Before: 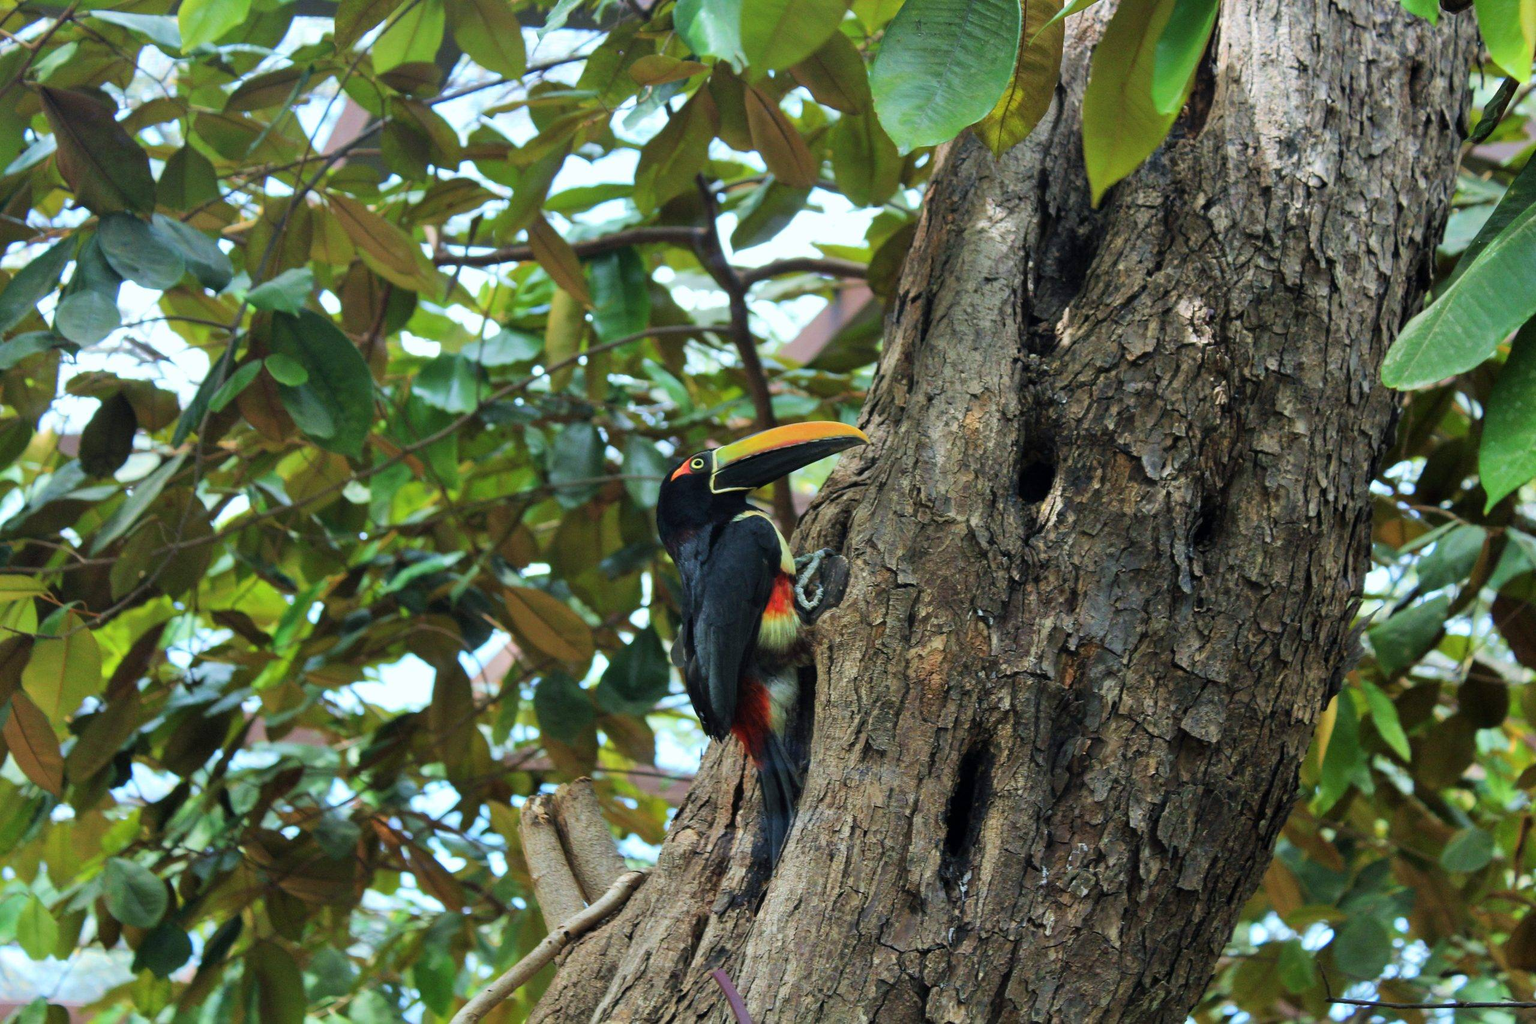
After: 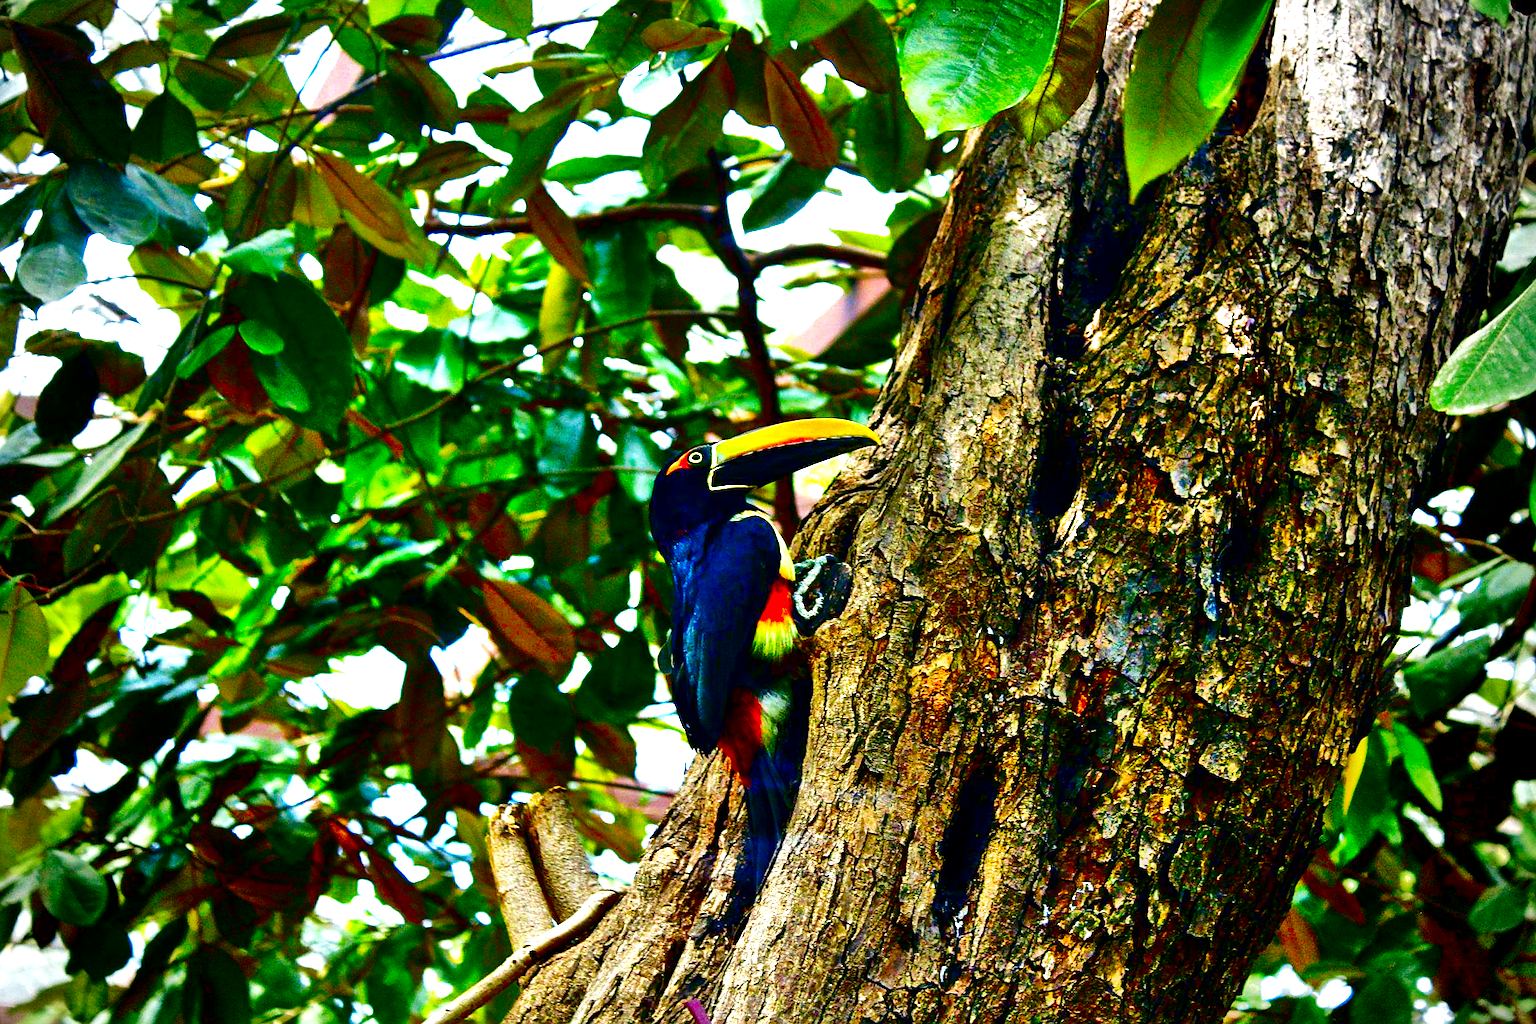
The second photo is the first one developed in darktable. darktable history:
shadows and highlights: radius 111.35, shadows 51.15, white point adjustment 8.99, highlights -3.02, soften with gaussian
exposure: exposure 0.941 EV, compensate highlight preservation false
crop and rotate: angle -2.66°
color balance rgb: shadows lift › chroma 1.028%, shadows lift › hue 216.76°, highlights gain › chroma 1.682%, highlights gain › hue 56.22°, perceptual saturation grading › global saturation 25.692%
sharpen: on, module defaults
contrast brightness saturation: brightness -0.994, saturation 0.999
base curve: curves: ch0 [(0, 0) (0.036, 0.025) (0.121, 0.166) (0.206, 0.329) (0.605, 0.79) (1, 1)], preserve colors none
vignetting: fall-off start 71.9%, center (-0.032, -0.045)
